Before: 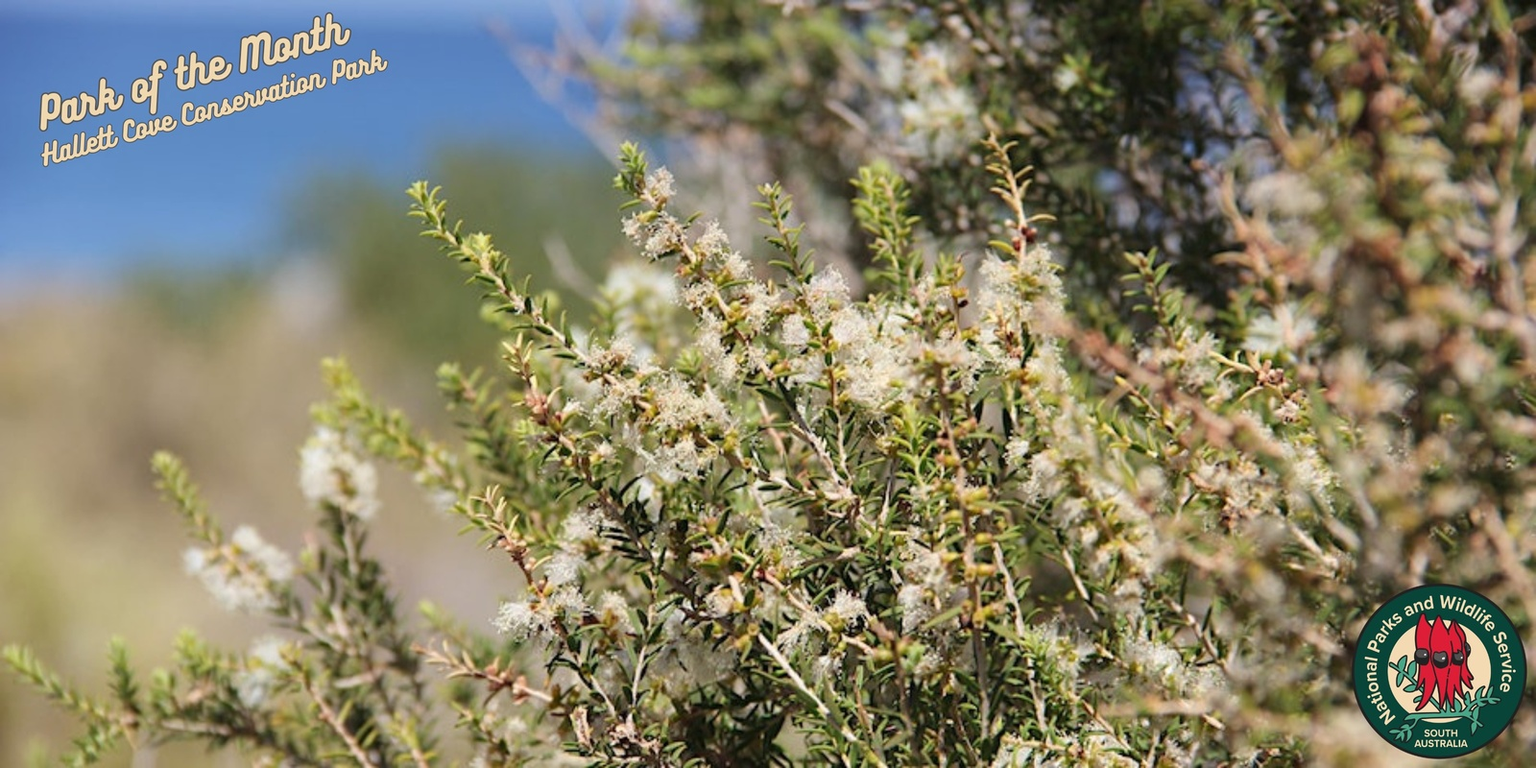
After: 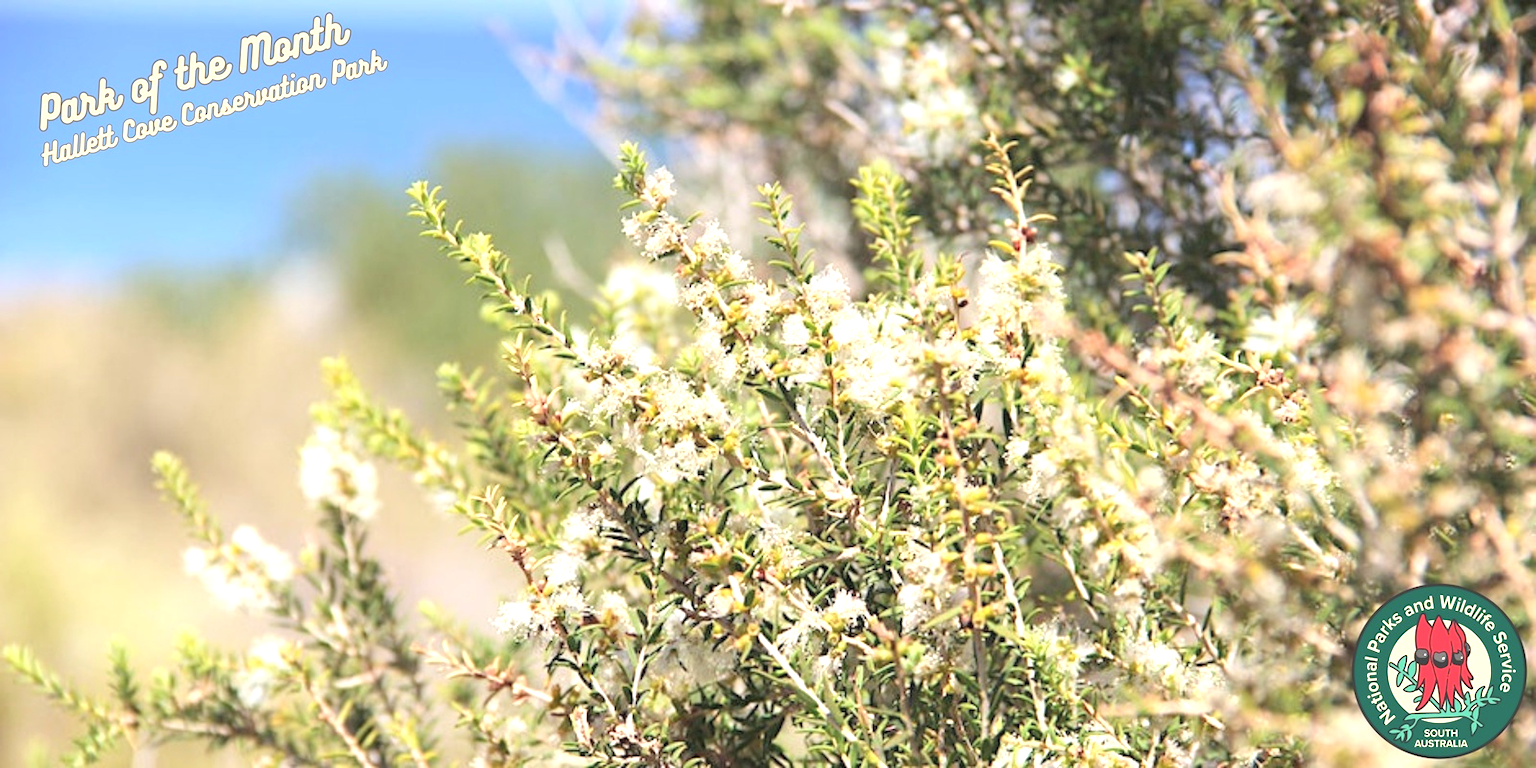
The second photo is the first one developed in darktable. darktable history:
exposure: exposure 1 EV, compensate highlight preservation false
contrast brightness saturation: brightness 0.153
